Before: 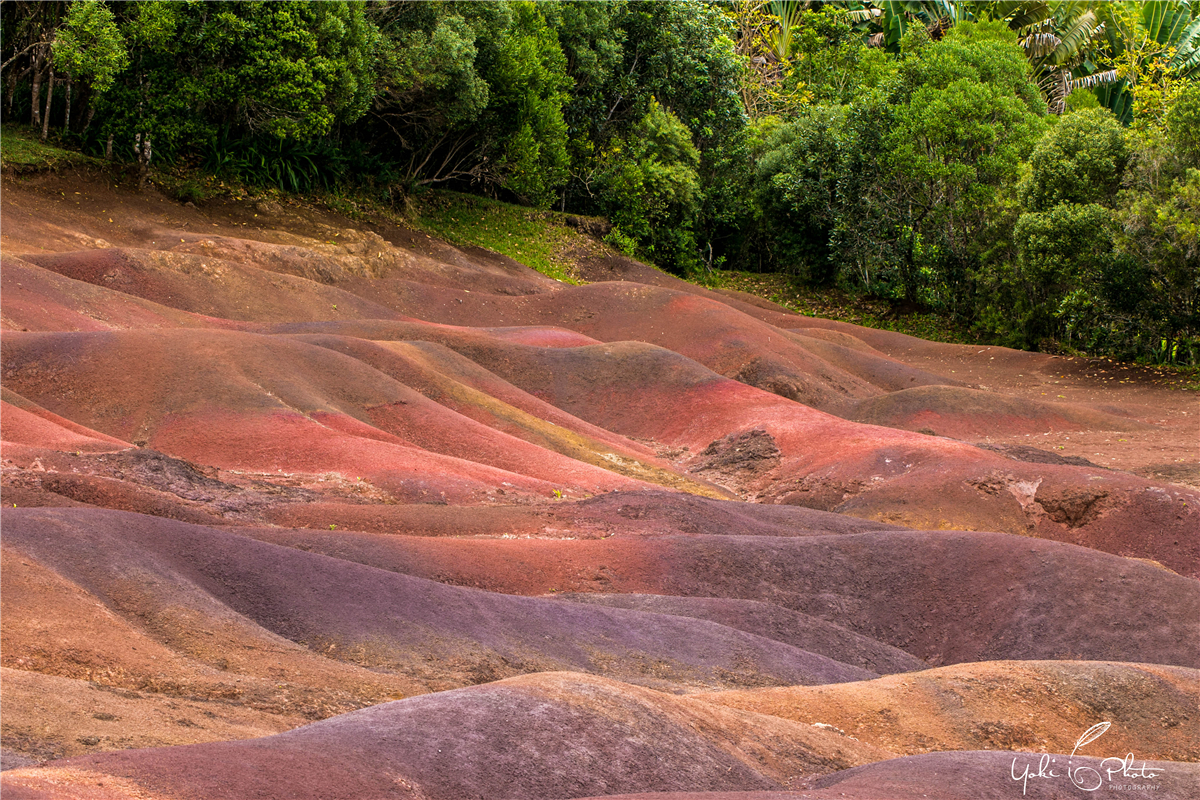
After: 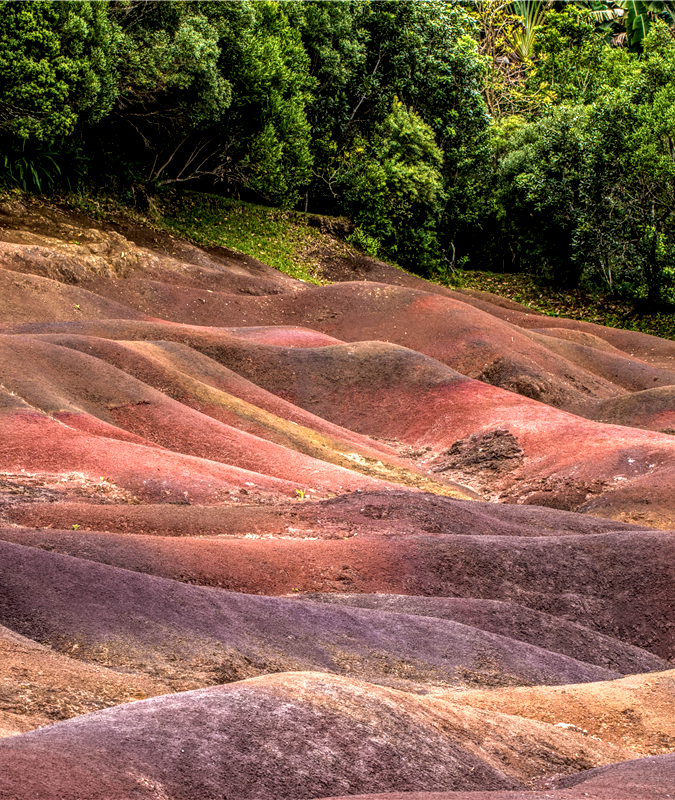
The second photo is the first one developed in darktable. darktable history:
crop: left 21.496%, right 22.254%
local contrast: highlights 0%, shadows 0%, detail 182%
